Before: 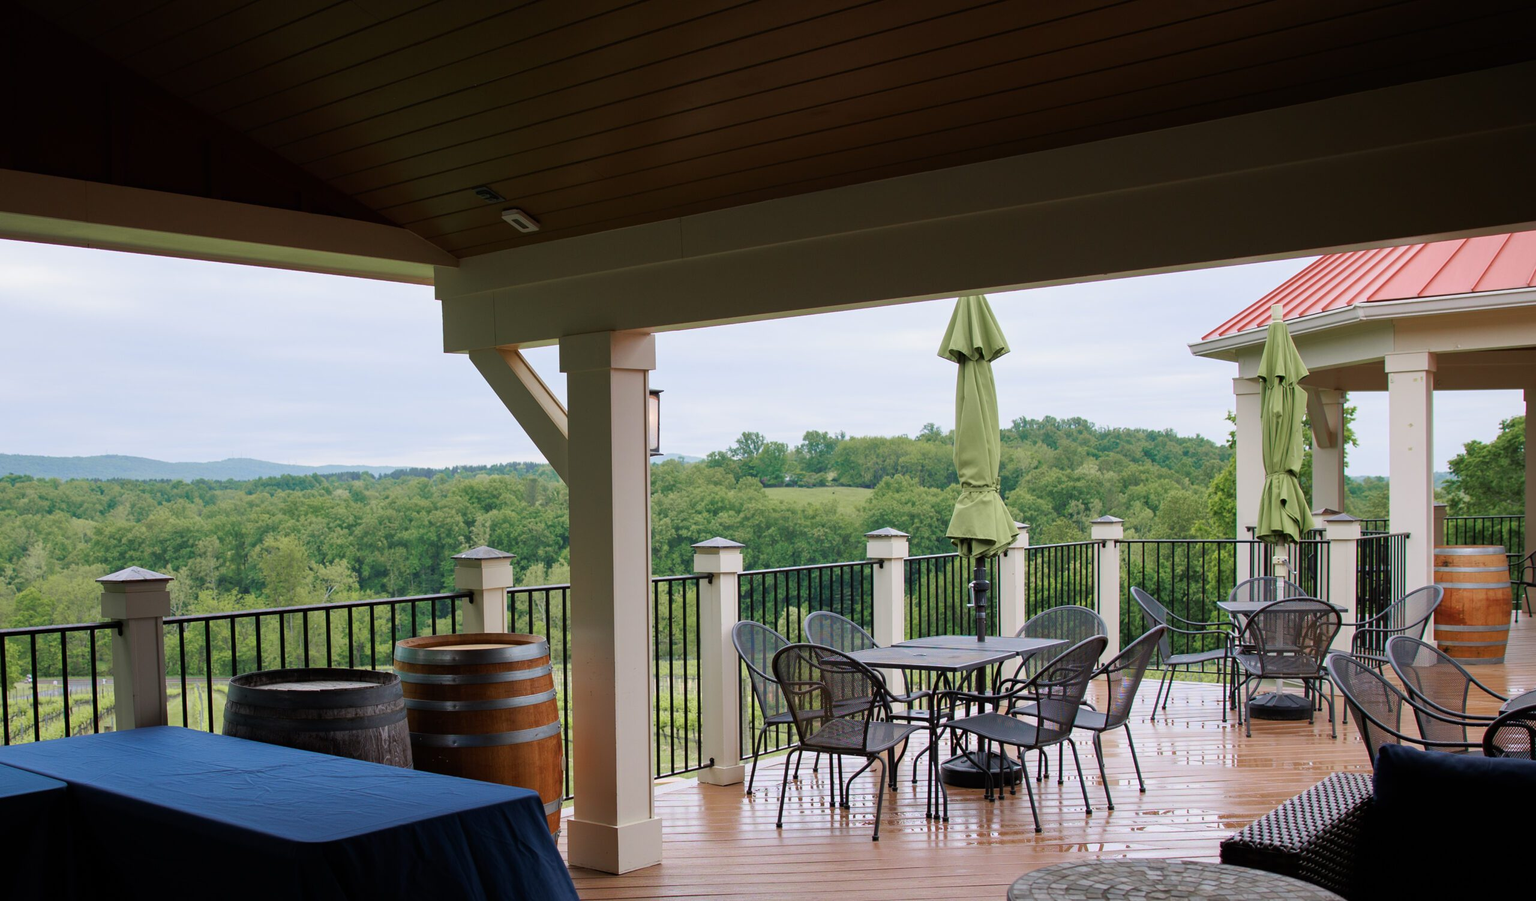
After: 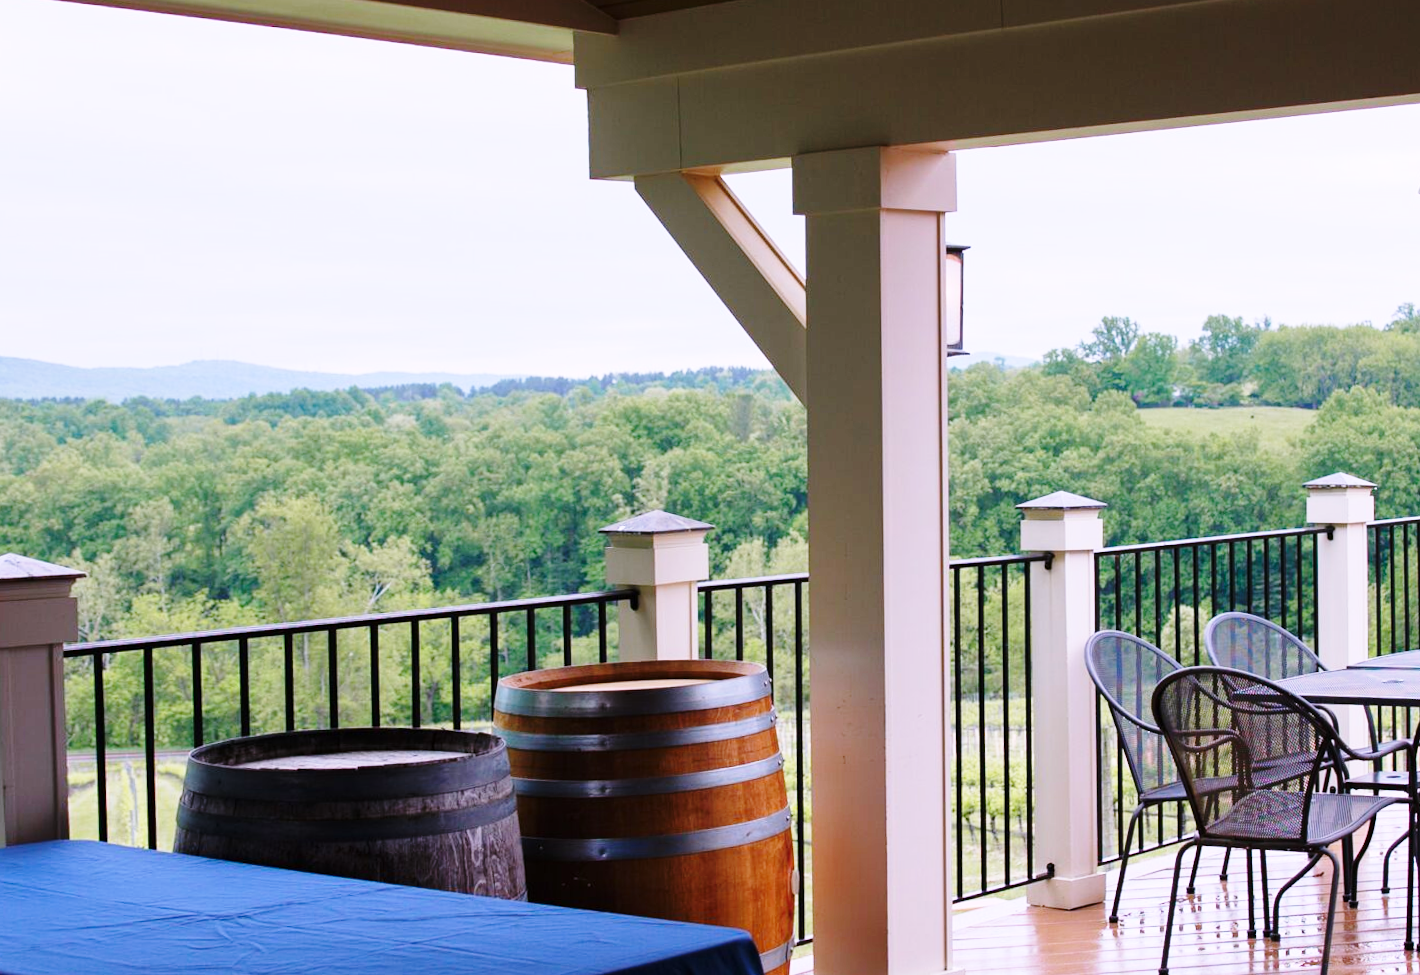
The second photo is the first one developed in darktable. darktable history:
white balance: red 1.042, blue 1.17
rotate and perspective: rotation -0.013°, lens shift (vertical) -0.027, lens shift (horizontal) 0.178, crop left 0.016, crop right 0.989, crop top 0.082, crop bottom 0.918
base curve: curves: ch0 [(0, 0) (0.028, 0.03) (0.121, 0.232) (0.46, 0.748) (0.859, 0.968) (1, 1)], preserve colors none
crop: left 8.966%, top 23.852%, right 34.699%, bottom 4.703%
